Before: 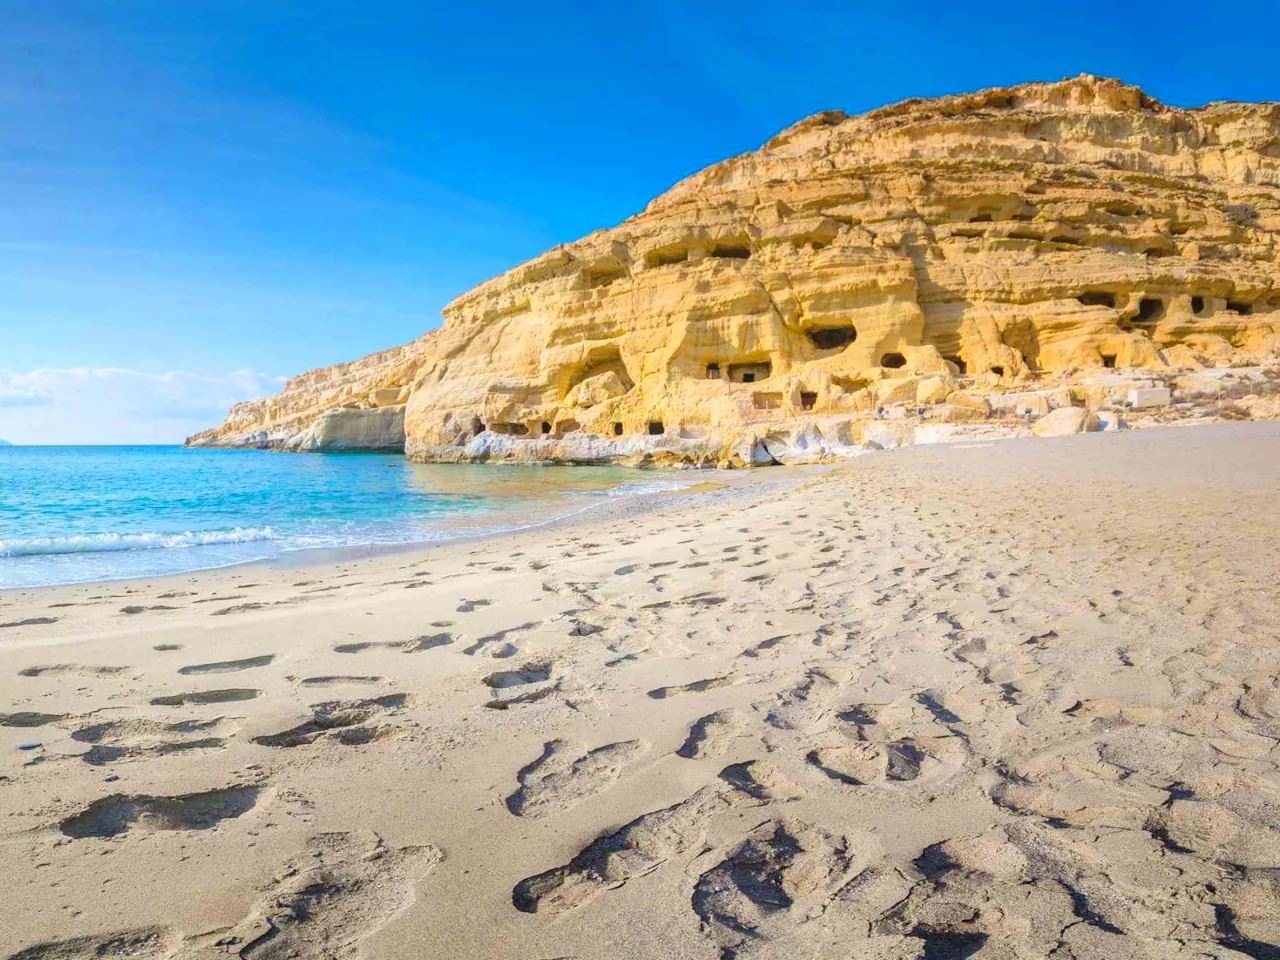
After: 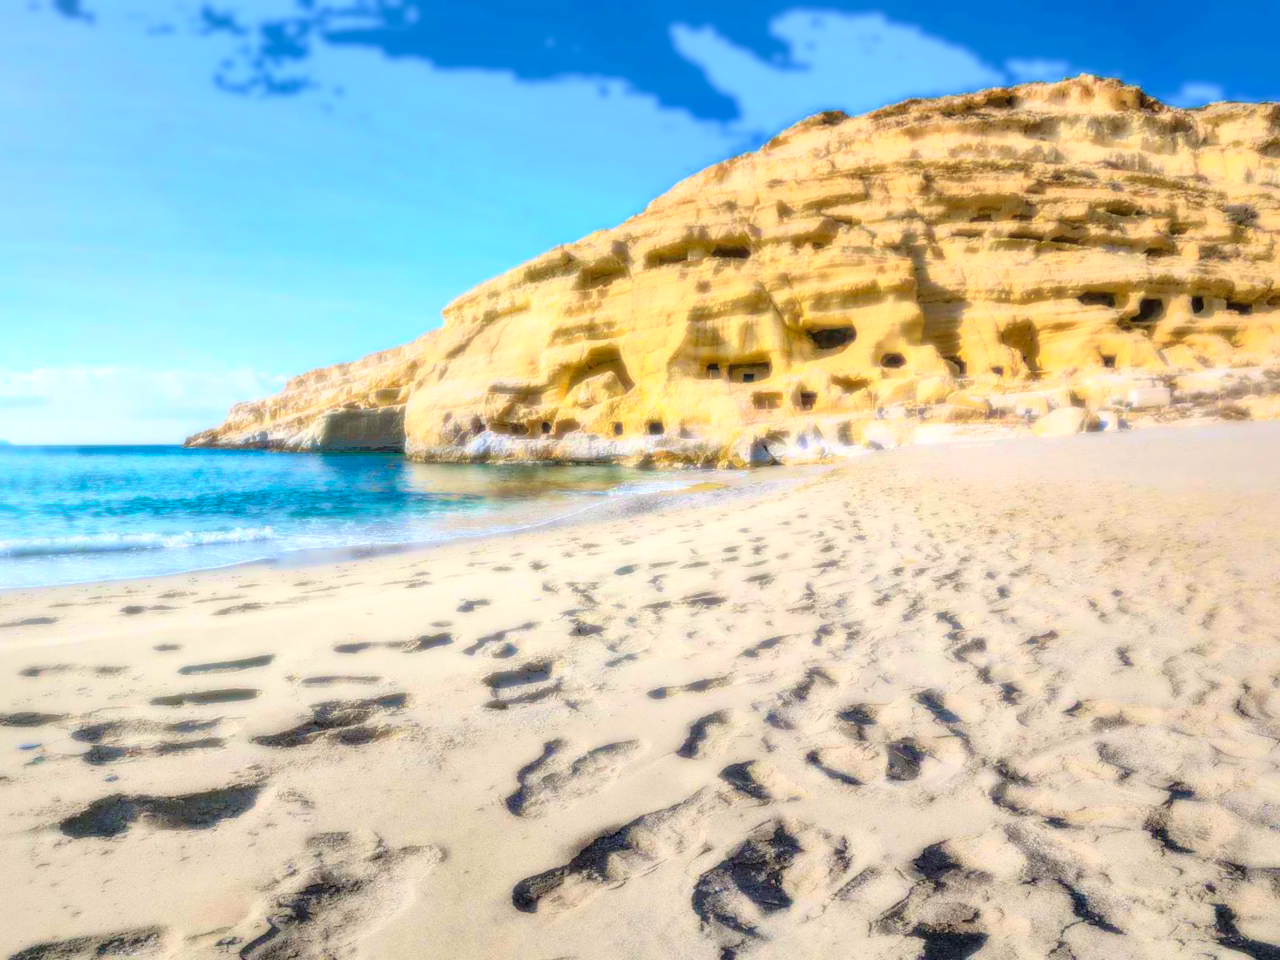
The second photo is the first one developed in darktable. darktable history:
local contrast: on, module defaults
bloom: size 0%, threshold 54.82%, strength 8.31%
shadows and highlights: shadows 25, highlights -70
